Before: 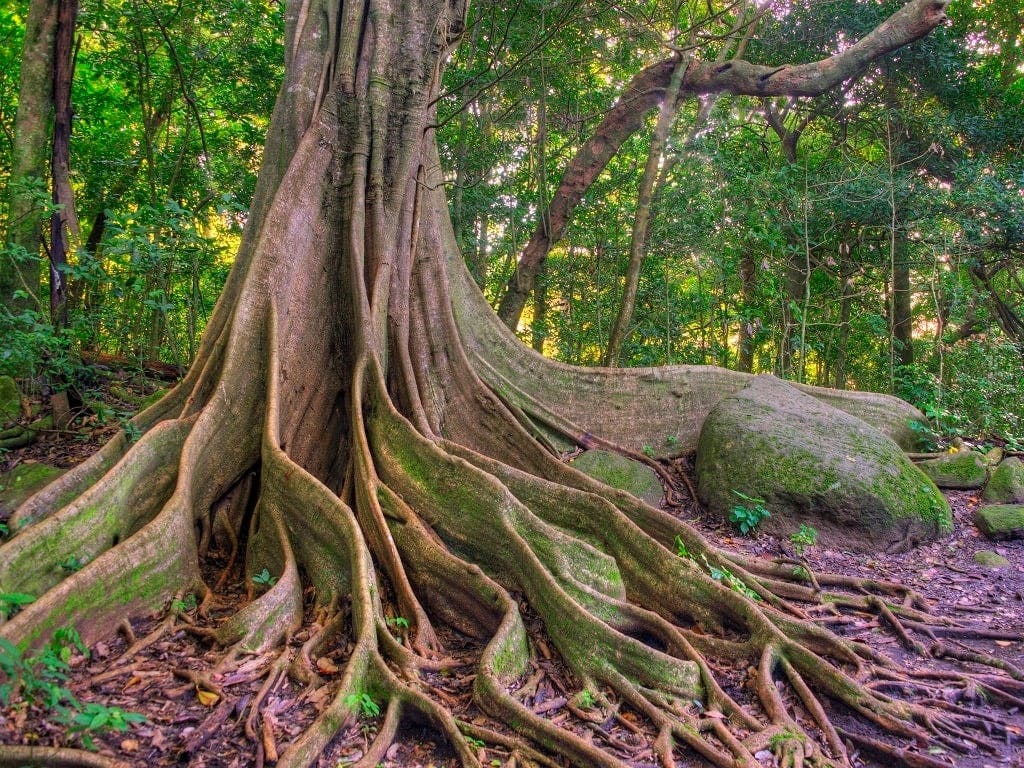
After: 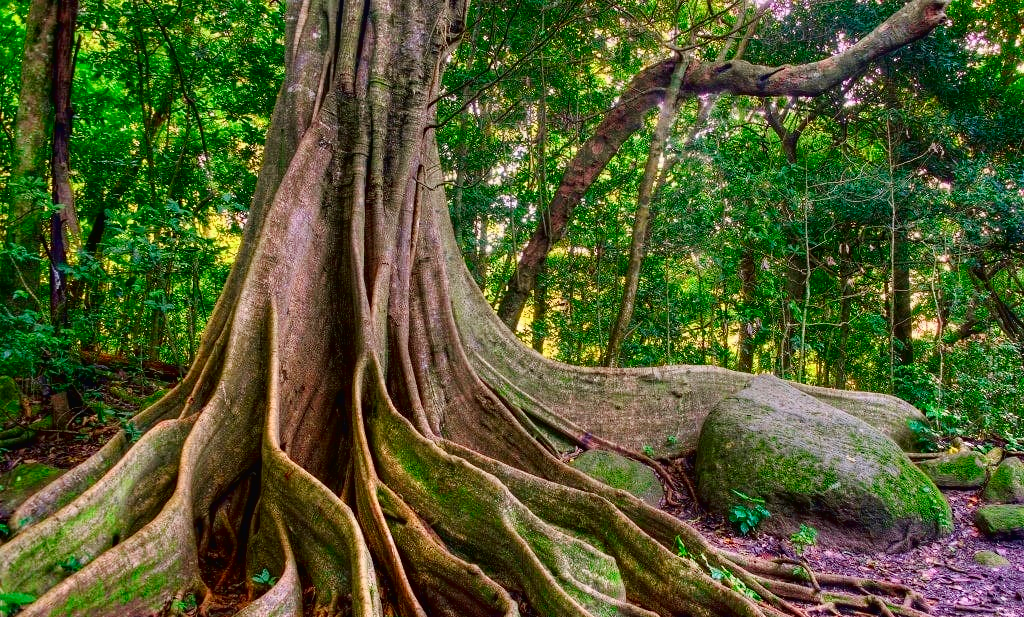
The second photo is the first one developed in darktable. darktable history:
crop: bottom 19.644%
base curve: curves: ch0 [(0, 0) (0.235, 0.266) (0.503, 0.496) (0.786, 0.72) (1, 1)], preserve colors none
tone curve: curves: ch0 [(0, 0.013) (0.054, 0.018) (0.205, 0.191) (0.289, 0.292) (0.39, 0.424) (0.493, 0.551) (0.647, 0.752) (0.778, 0.895) (1, 0.998)]; ch1 [(0, 0) (0.385, 0.343) (0.439, 0.415) (0.494, 0.495) (0.501, 0.501) (0.51, 0.509) (0.54, 0.546) (0.586, 0.606) (0.66, 0.701) (0.783, 0.804) (1, 1)]; ch2 [(0, 0) (0.32, 0.281) (0.403, 0.399) (0.441, 0.428) (0.47, 0.469) (0.498, 0.496) (0.524, 0.538) (0.566, 0.579) (0.633, 0.665) (0.7, 0.711) (1, 1)], color space Lab, independent channels, preserve colors none
contrast brightness saturation: contrast 0.066, brightness -0.144, saturation 0.109
